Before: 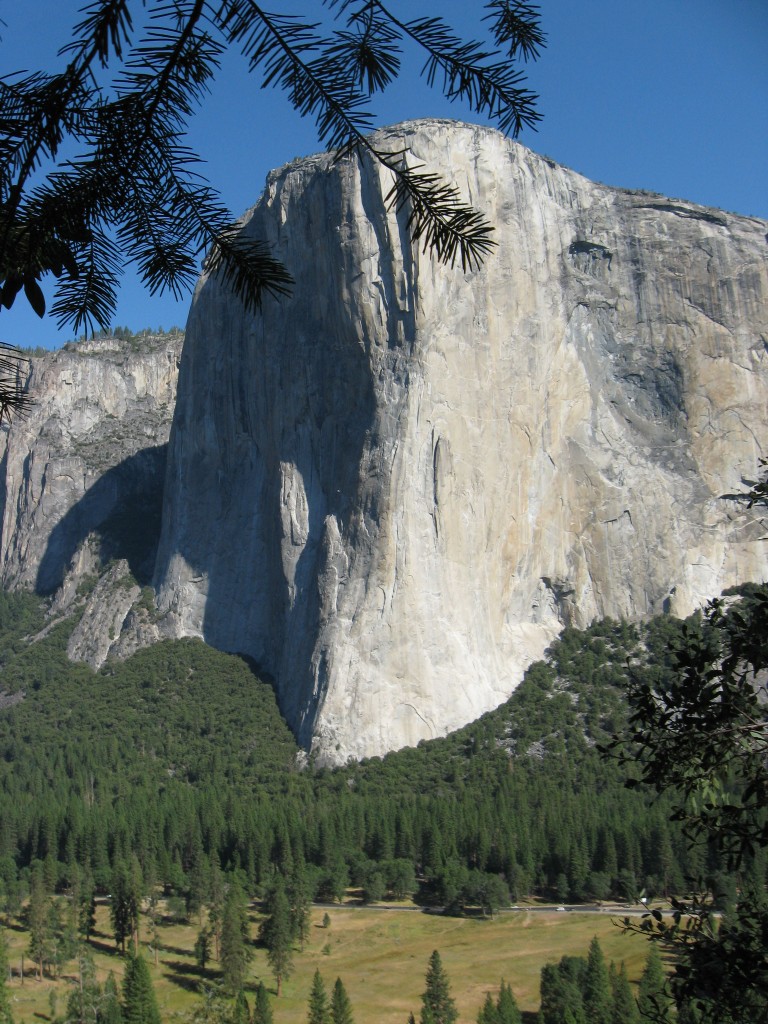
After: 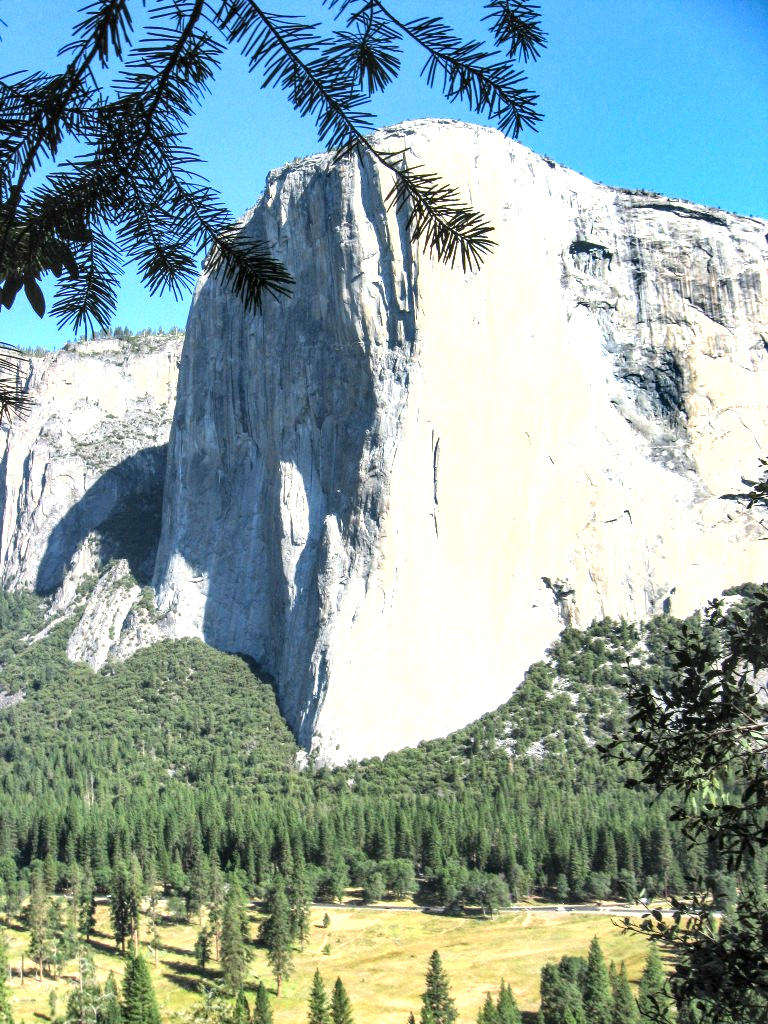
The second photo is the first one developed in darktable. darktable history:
contrast brightness saturation: contrast 0.137
shadows and highlights: soften with gaussian
exposure: black level correction 0, exposure 1.745 EV, compensate highlight preservation false
local contrast: highlights 62%, detail 143%, midtone range 0.422
